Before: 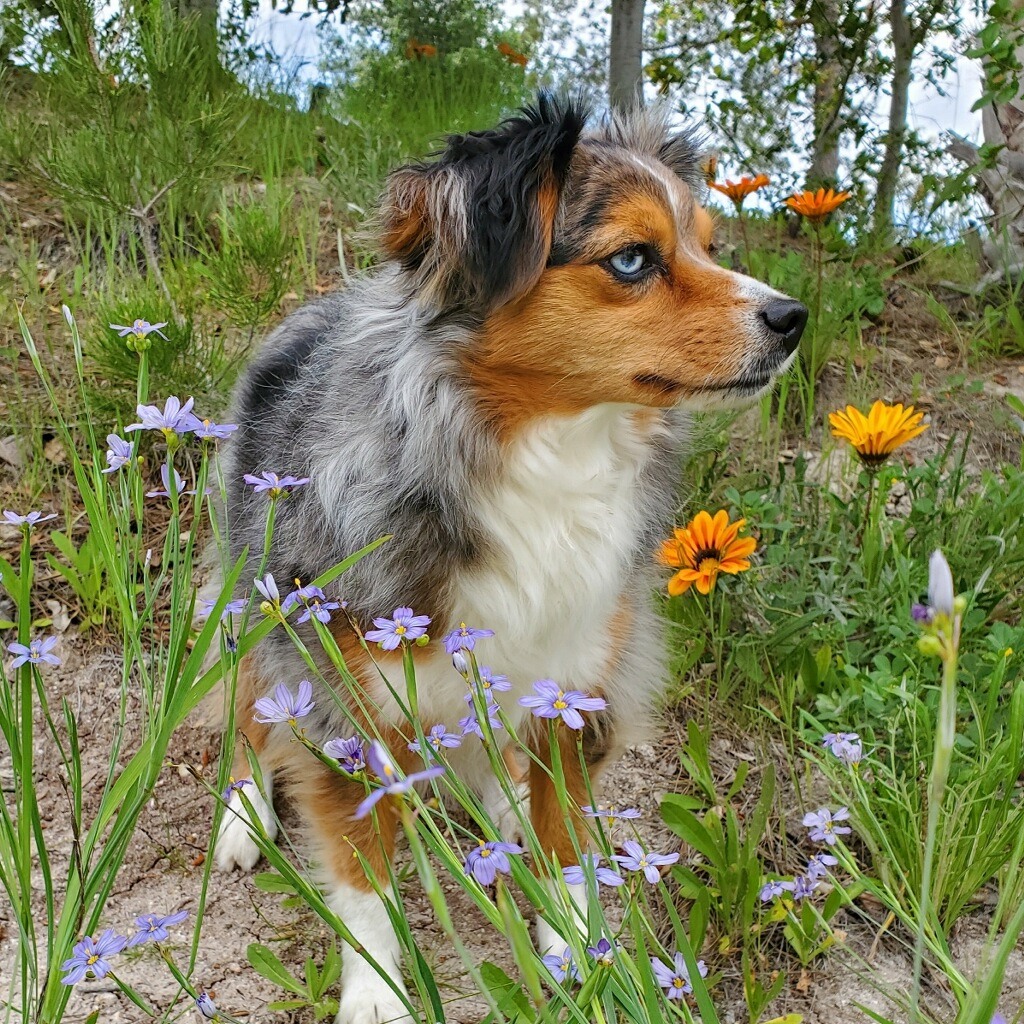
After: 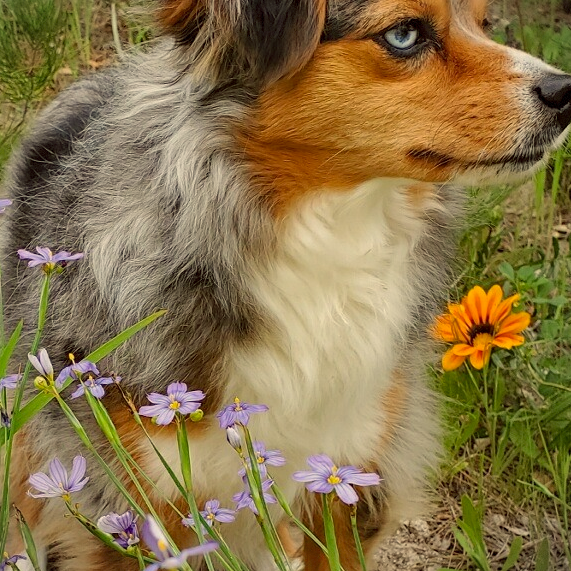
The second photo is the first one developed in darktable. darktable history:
white balance: red 1.045, blue 0.932
vignetting: fall-off start 97.28%, fall-off radius 79%, brightness -0.462, saturation -0.3, width/height ratio 1.114, dithering 8-bit output, unbound false
crop and rotate: left 22.13%, top 22.054%, right 22.026%, bottom 22.102%
shadows and highlights: radius 100.41, shadows 50.55, highlights -64.36, highlights color adjustment 49.82%, soften with gaussian
exposure: black level correction 0.007, compensate highlight preservation false
color balance: lift [1.005, 1.002, 0.998, 0.998], gamma [1, 1.021, 1.02, 0.979], gain [0.923, 1.066, 1.056, 0.934]
